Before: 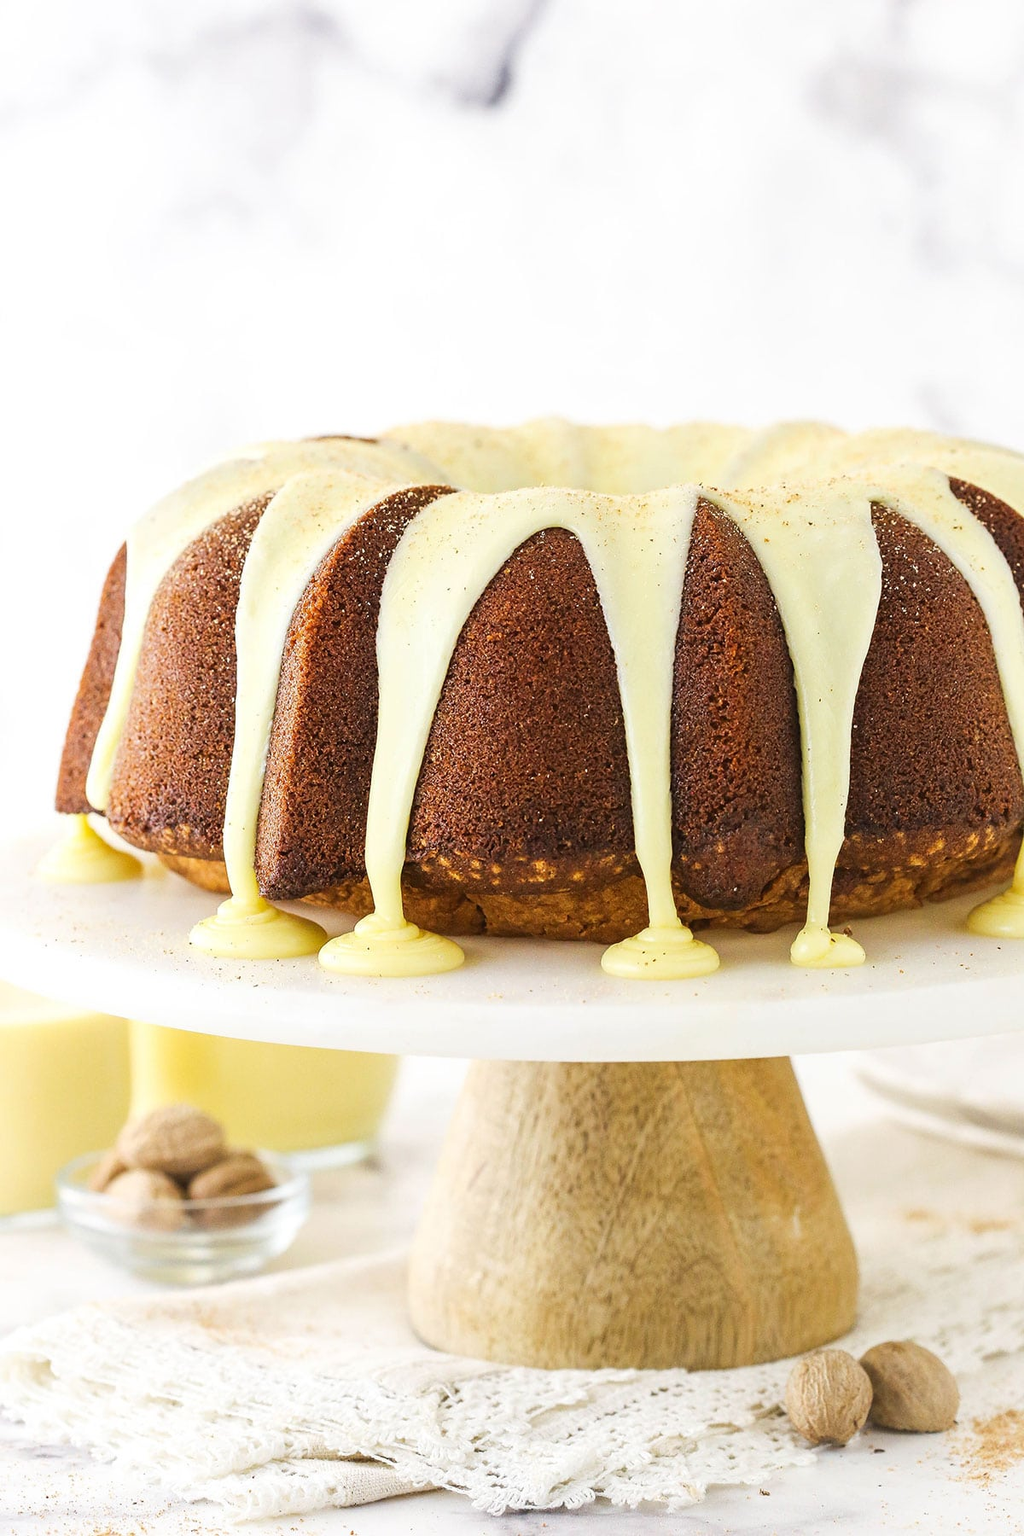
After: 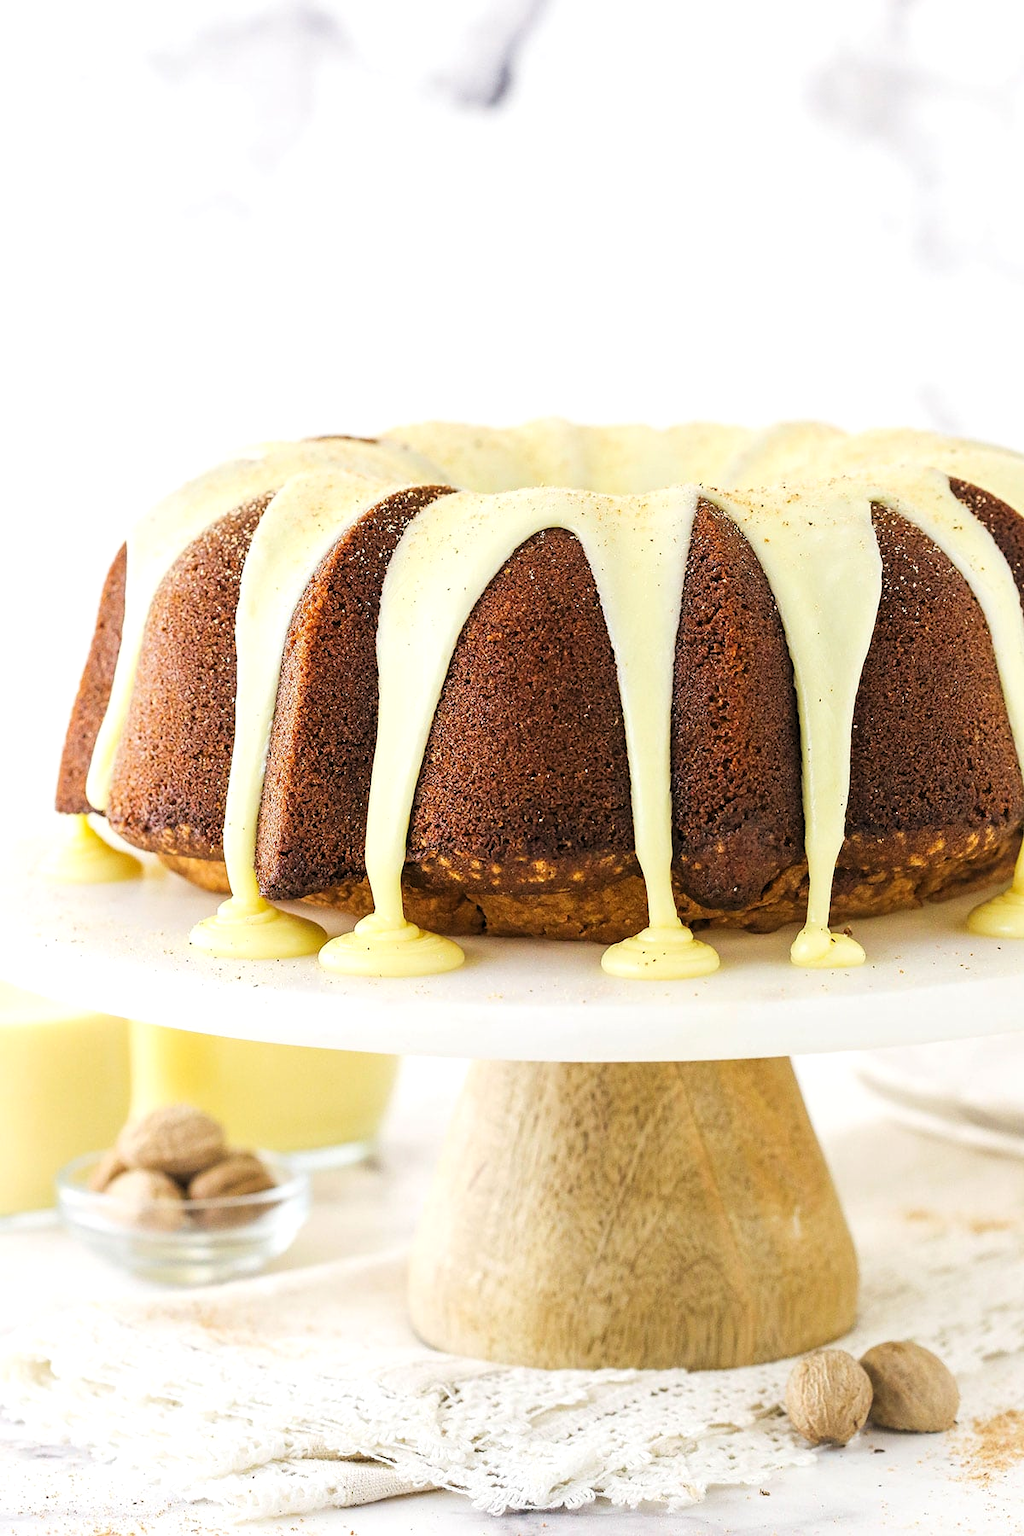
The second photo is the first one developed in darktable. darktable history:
levels: white 99.92%, levels [0.073, 0.497, 0.972]
